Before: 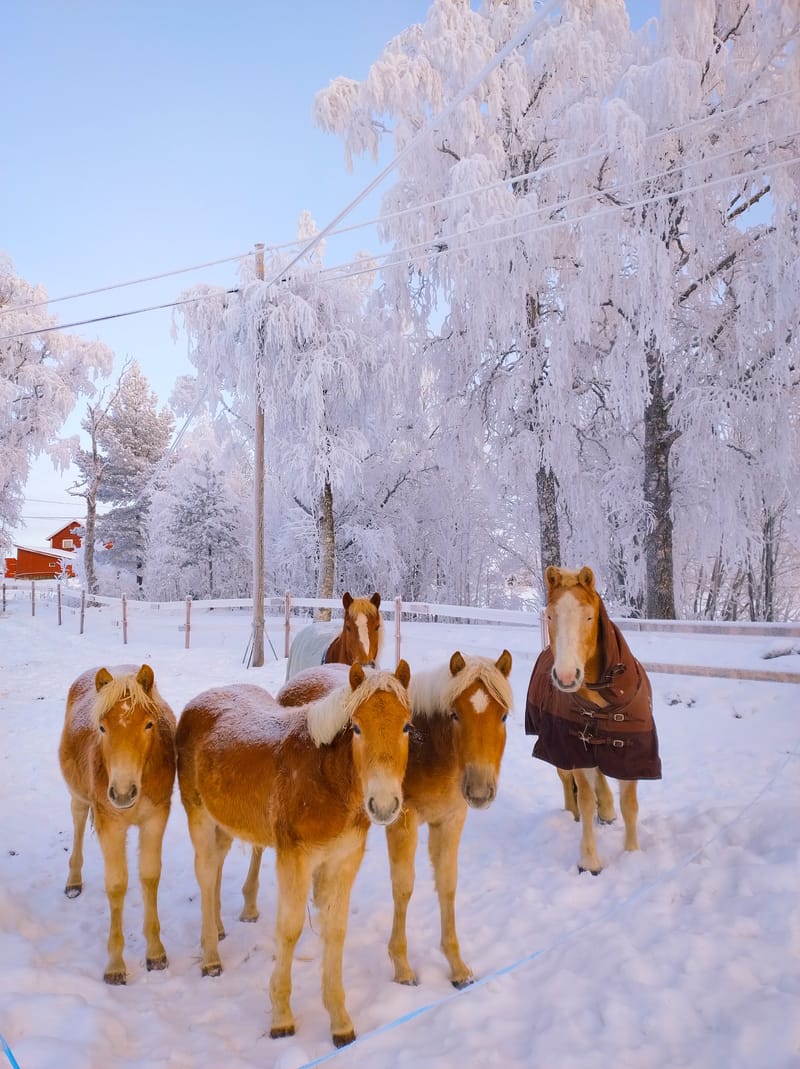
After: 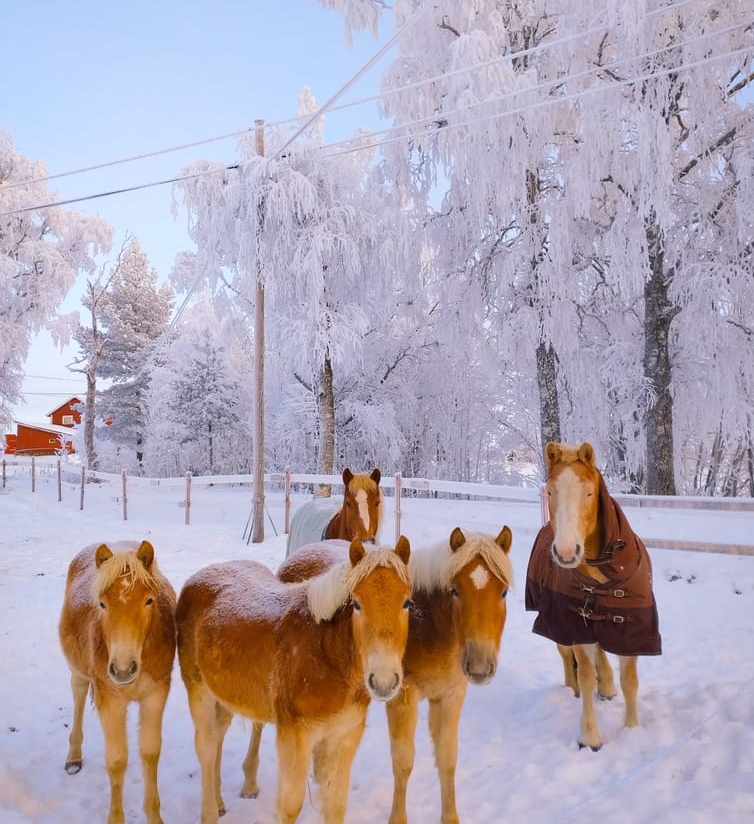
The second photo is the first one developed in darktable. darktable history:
crop and rotate: angle 0.03°, top 11.643%, right 5.651%, bottom 11.189%
bloom: size 9%, threshold 100%, strength 7%
